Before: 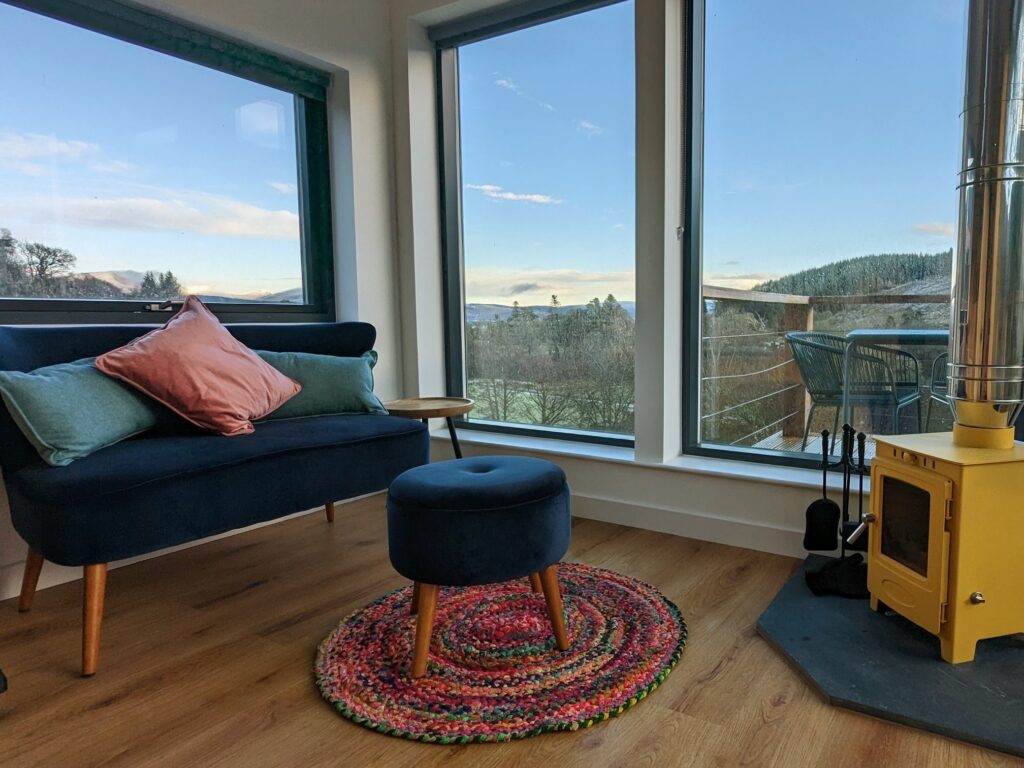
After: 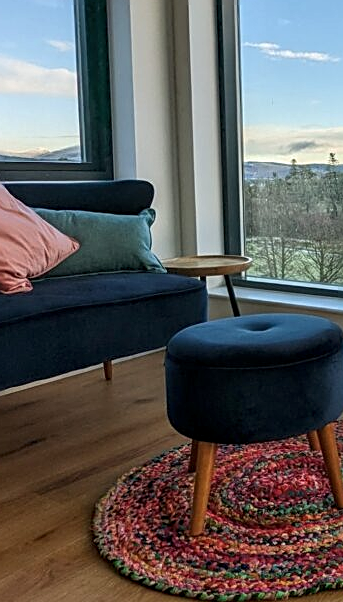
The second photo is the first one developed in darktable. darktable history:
crop and rotate: left 21.77%, top 18.528%, right 44.676%, bottom 2.997%
local contrast: on, module defaults
sharpen: on, module defaults
